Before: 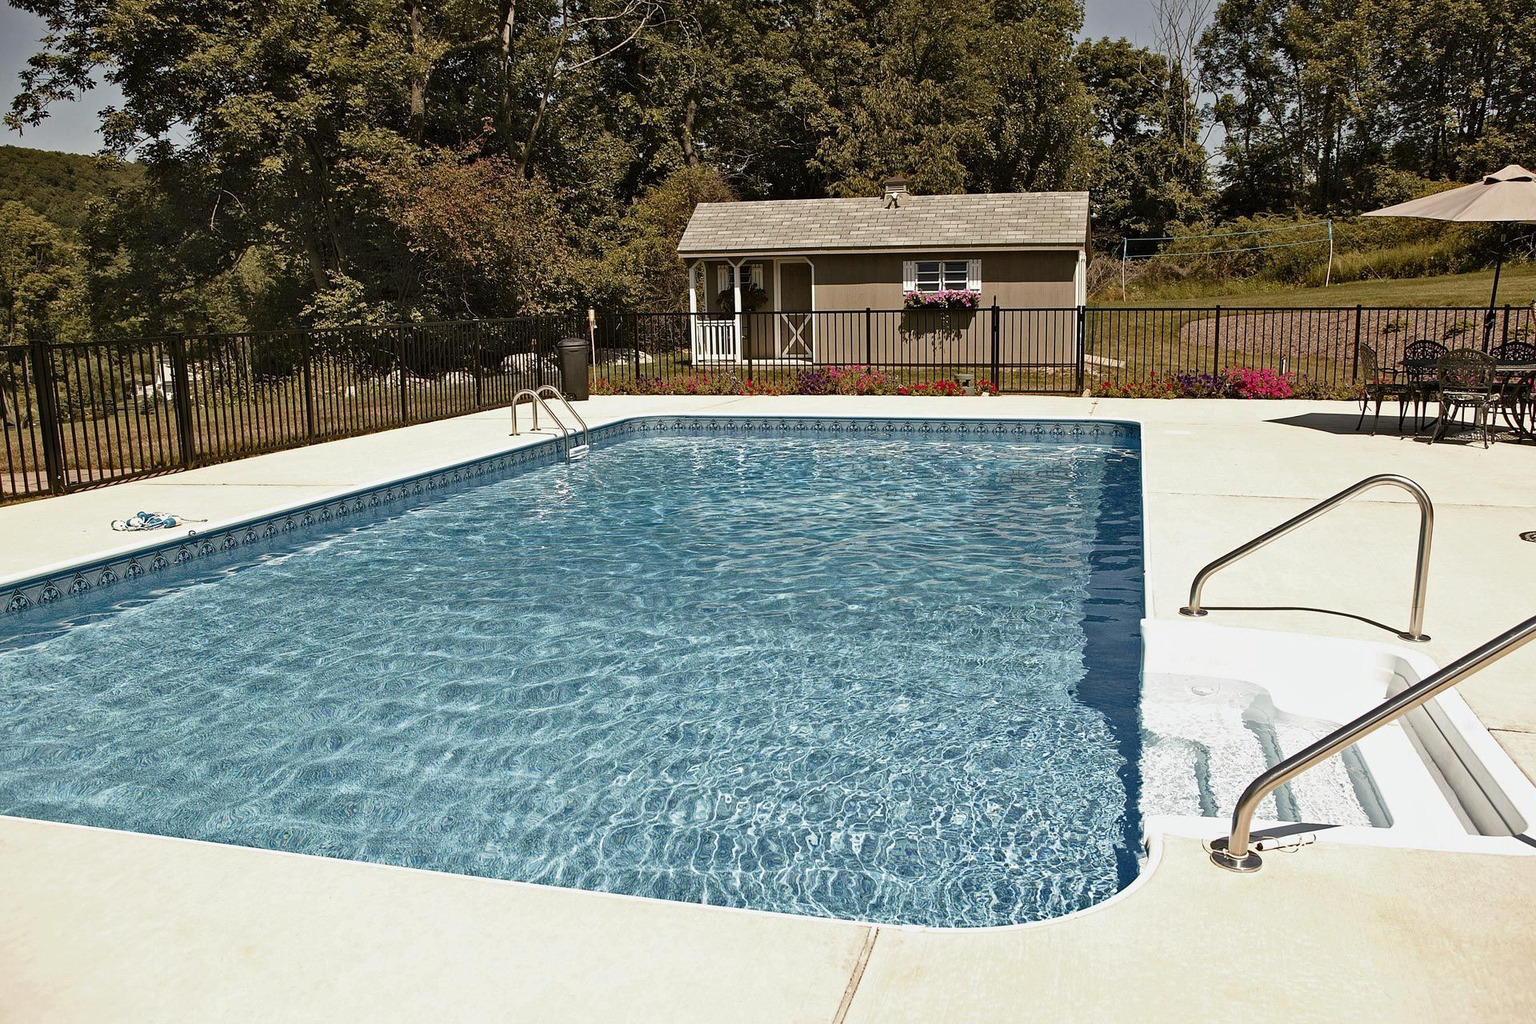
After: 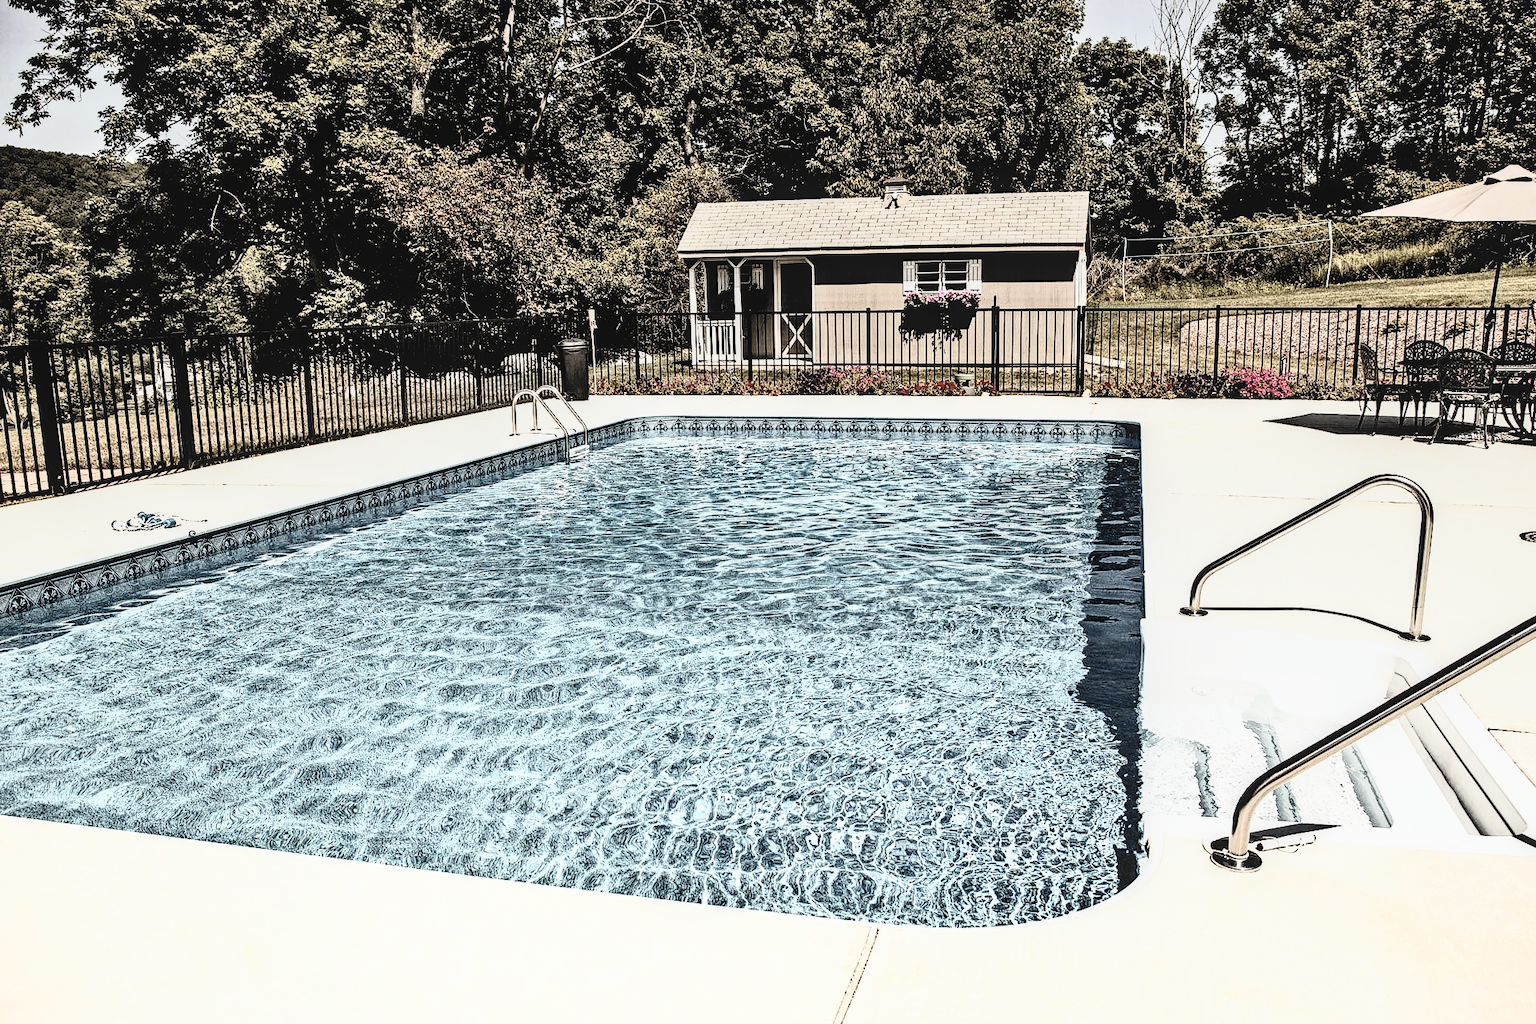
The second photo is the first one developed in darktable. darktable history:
local contrast: on, module defaults
contrast equalizer: octaves 7, y [[0.601, 0.6, 0.598, 0.598, 0.6, 0.601], [0.5 ×6], [0.5 ×6], [0 ×6], [0 ×6]]
contrast brightness saturation: contrast 0.57, brightness 0.568, saturation -0.325
filmic rgb: black relative exposure -3.9 EV, white relative exposure 3.14 EV, hardness 2.87, iterations of high-quality reconstruction 0
